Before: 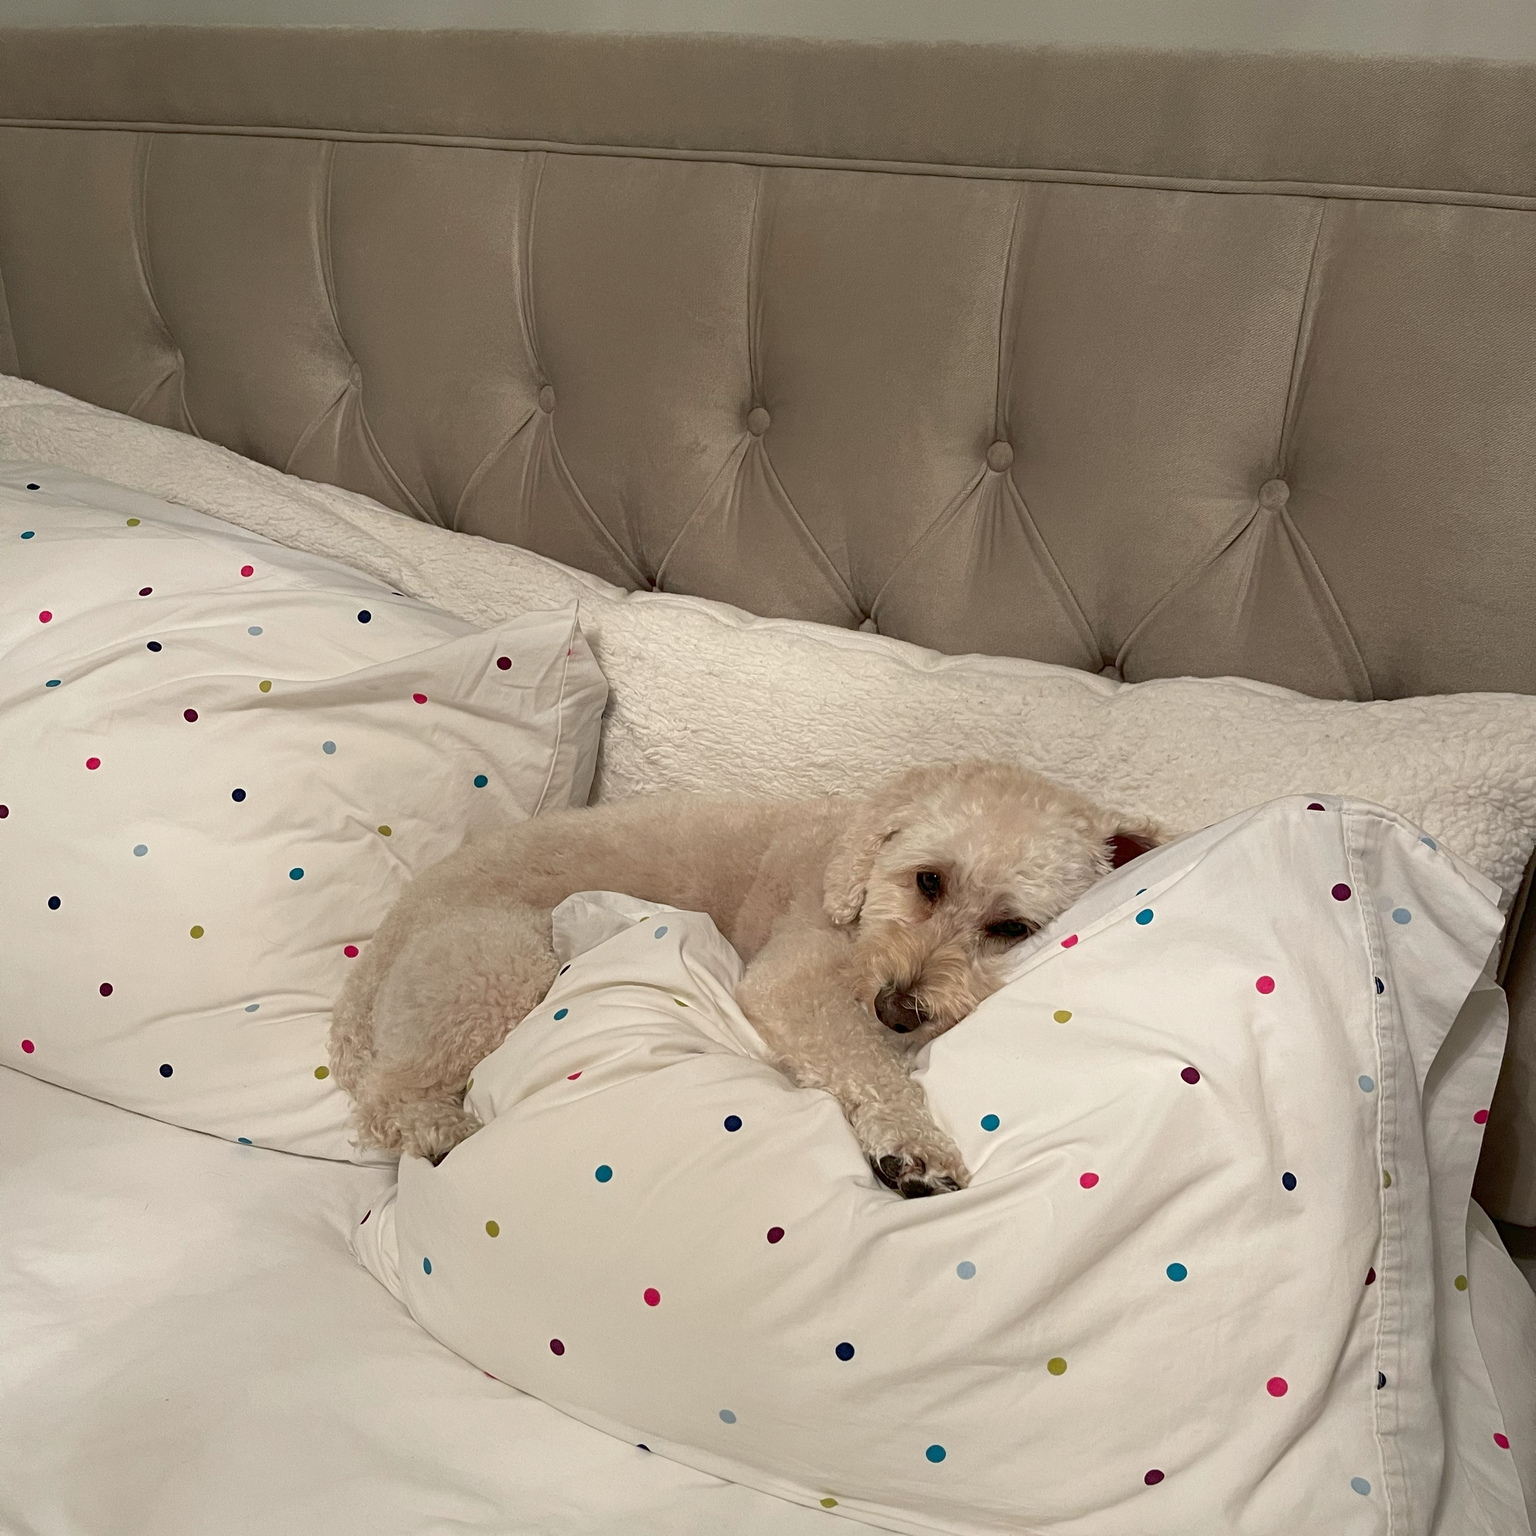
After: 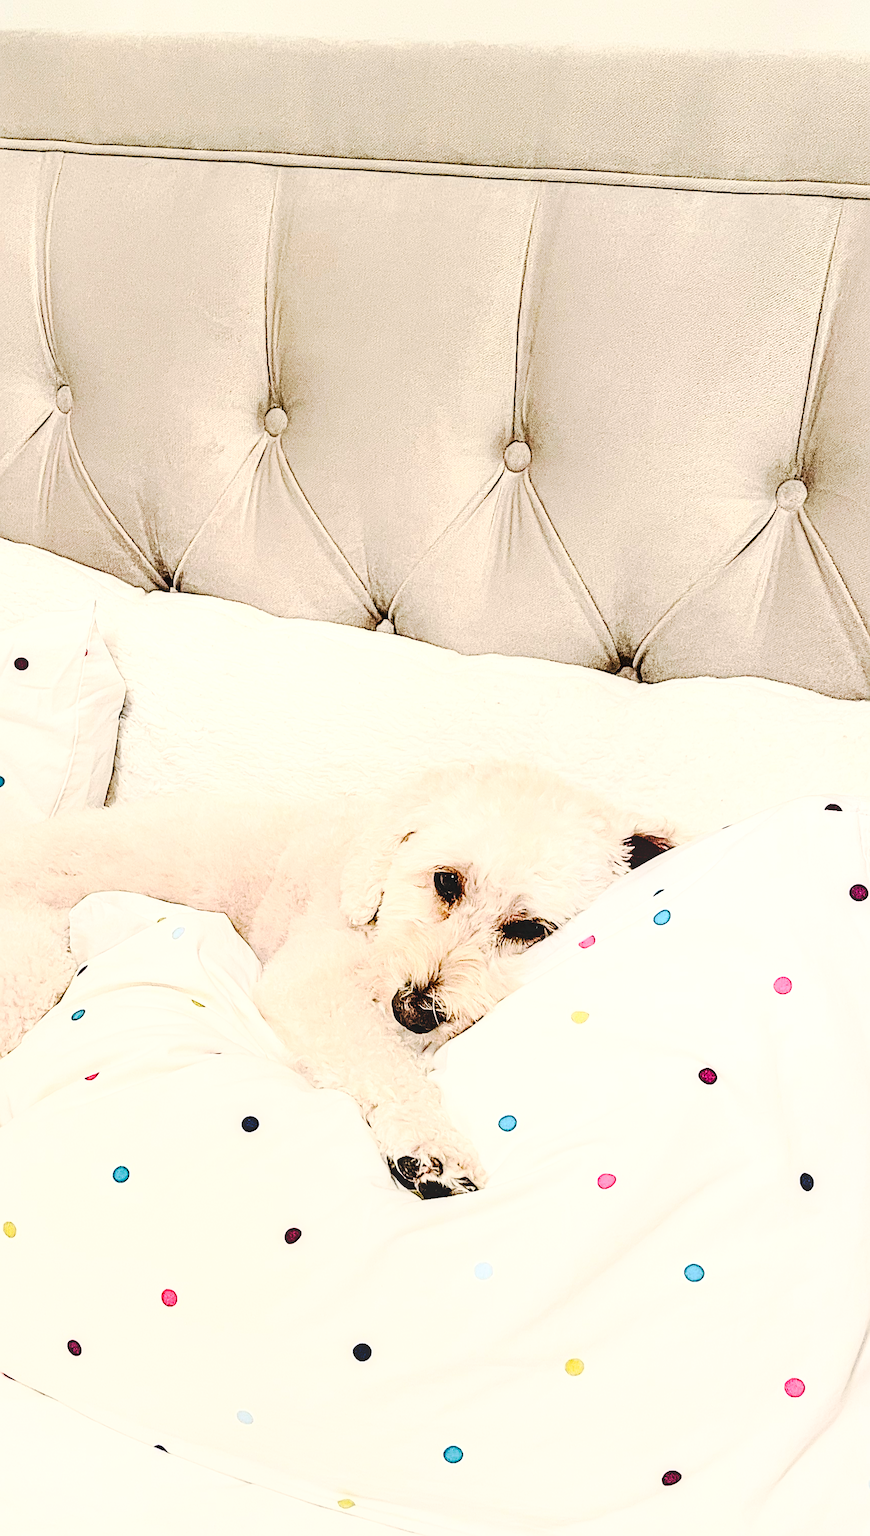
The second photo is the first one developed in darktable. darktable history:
crop: left 31.458%, top 0%, right 11.876%
exposure: exposure 0.74 EV, compensate highlight preservation false
sharpen: radius 2.584, amount 0.688
tone curve: curves: ch0 [(0, 0) (0.003, 0.017) (0.011, 0.017) (0.025, 0.017) (0.044, 0.019) (0.069, 0.03) (0.1, 0.046) (0.136, 0.066) (0.177, 0.104) (0.224, 0.151) (0.277, 0.231) (0.335, 0.321) (0.399, 0.454) (0.468, 0.567) (0.543, 0.674) (0.623, 0.763) (0.709, 0.82) (0.801, 0.872) (0.898, 0.934) (1, 1)], preserve colors none
local contrast: on, module defaults
color balance: contrast fulcrum 17.78%
rgb curve: curves: ch0 [(0, 0) (0.21, 0.15) (0.24, 0.21) (0.5, 0.75) (0.75, 0.96) (0.89, 0.99) (1, 1)]; ch1 [(0, 0.02) (0.21, 0.13) (0.25, 0.2) (0.5, 0.67) (0.75, 0.9) (0.89, 0.97) (1, 1)]; ch2 [(0, 0.02) (0.21, 0.13) (0.25, 0.2) (0.5, 0.67) (0.75, 0.9) (0.89, 0.97) (1, 1)], compensate middle gray true
